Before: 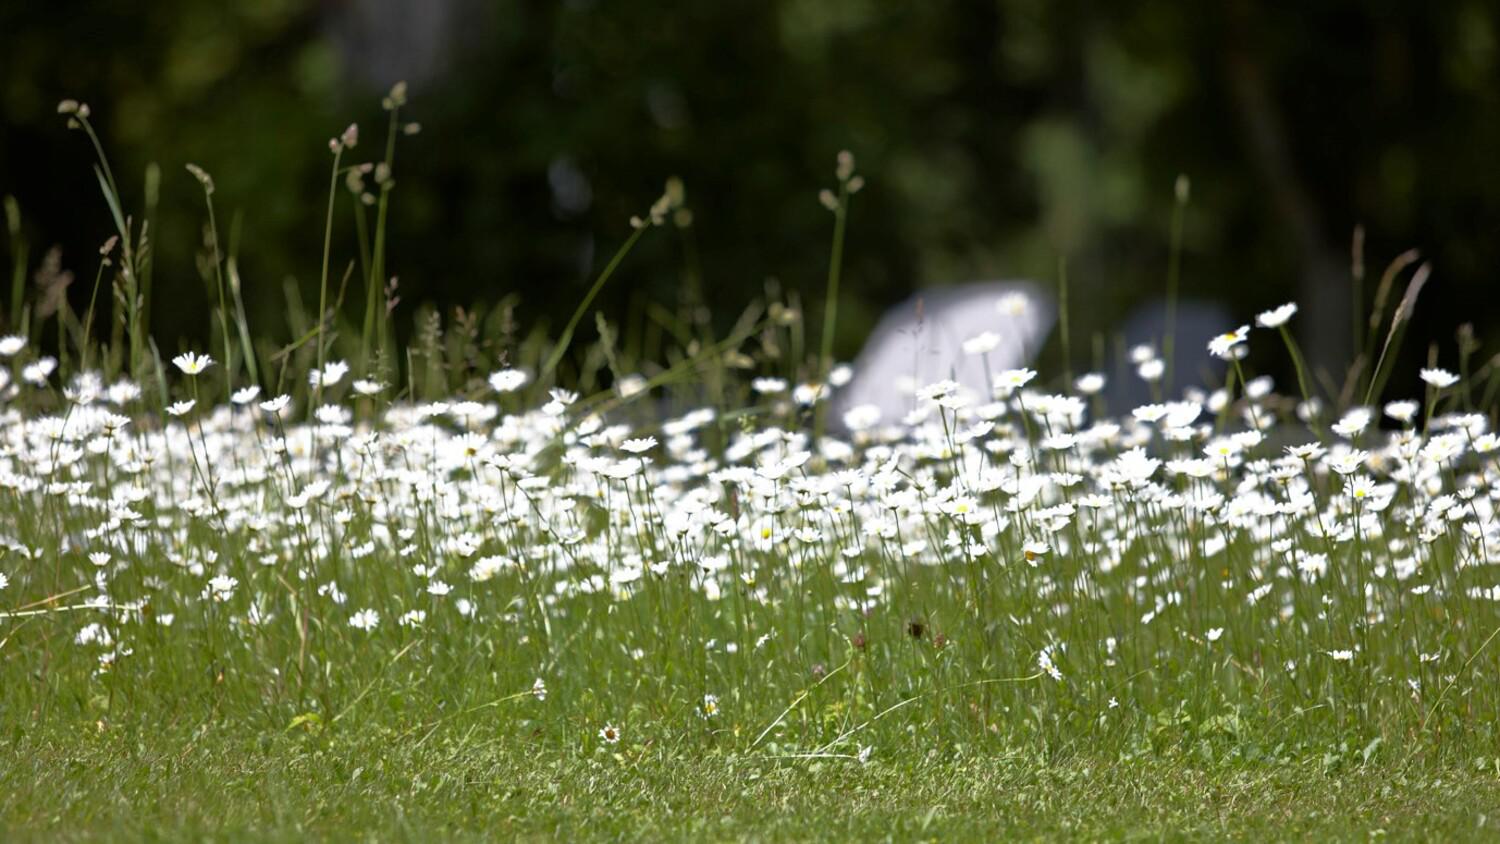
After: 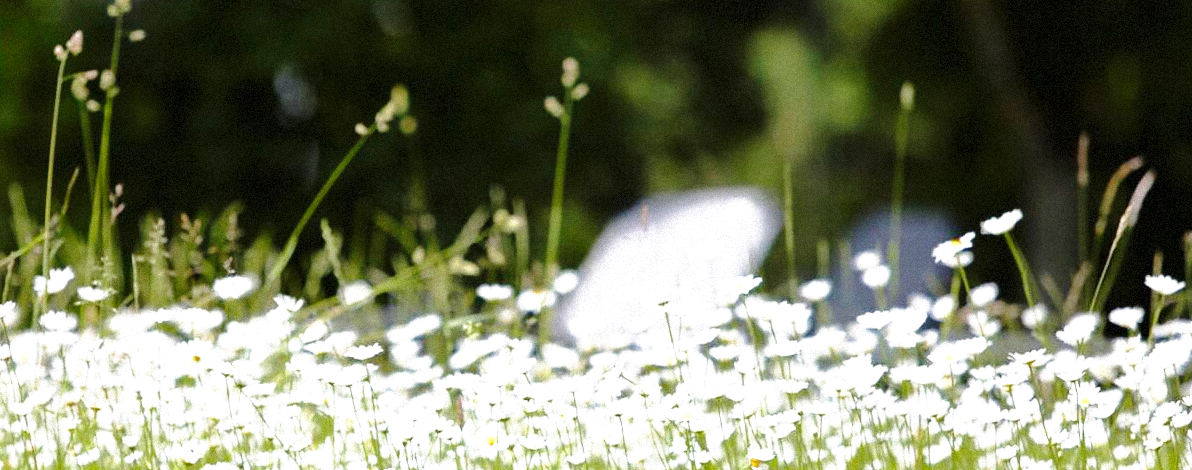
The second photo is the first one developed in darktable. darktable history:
crop: left 18.38%, top 11.092%, right 2.134%, bottom 33.217%
base curve: curves: ch0 [(0, 0) (0.028, 0.03) (0.121, 0.232) (0.46, 0.748) (0.859, 0.968) (1, 1)], preserve colors none
grain: mid-tones bias 0%
exposure: exposure 0.74 EV, compensate highlight preservation false
